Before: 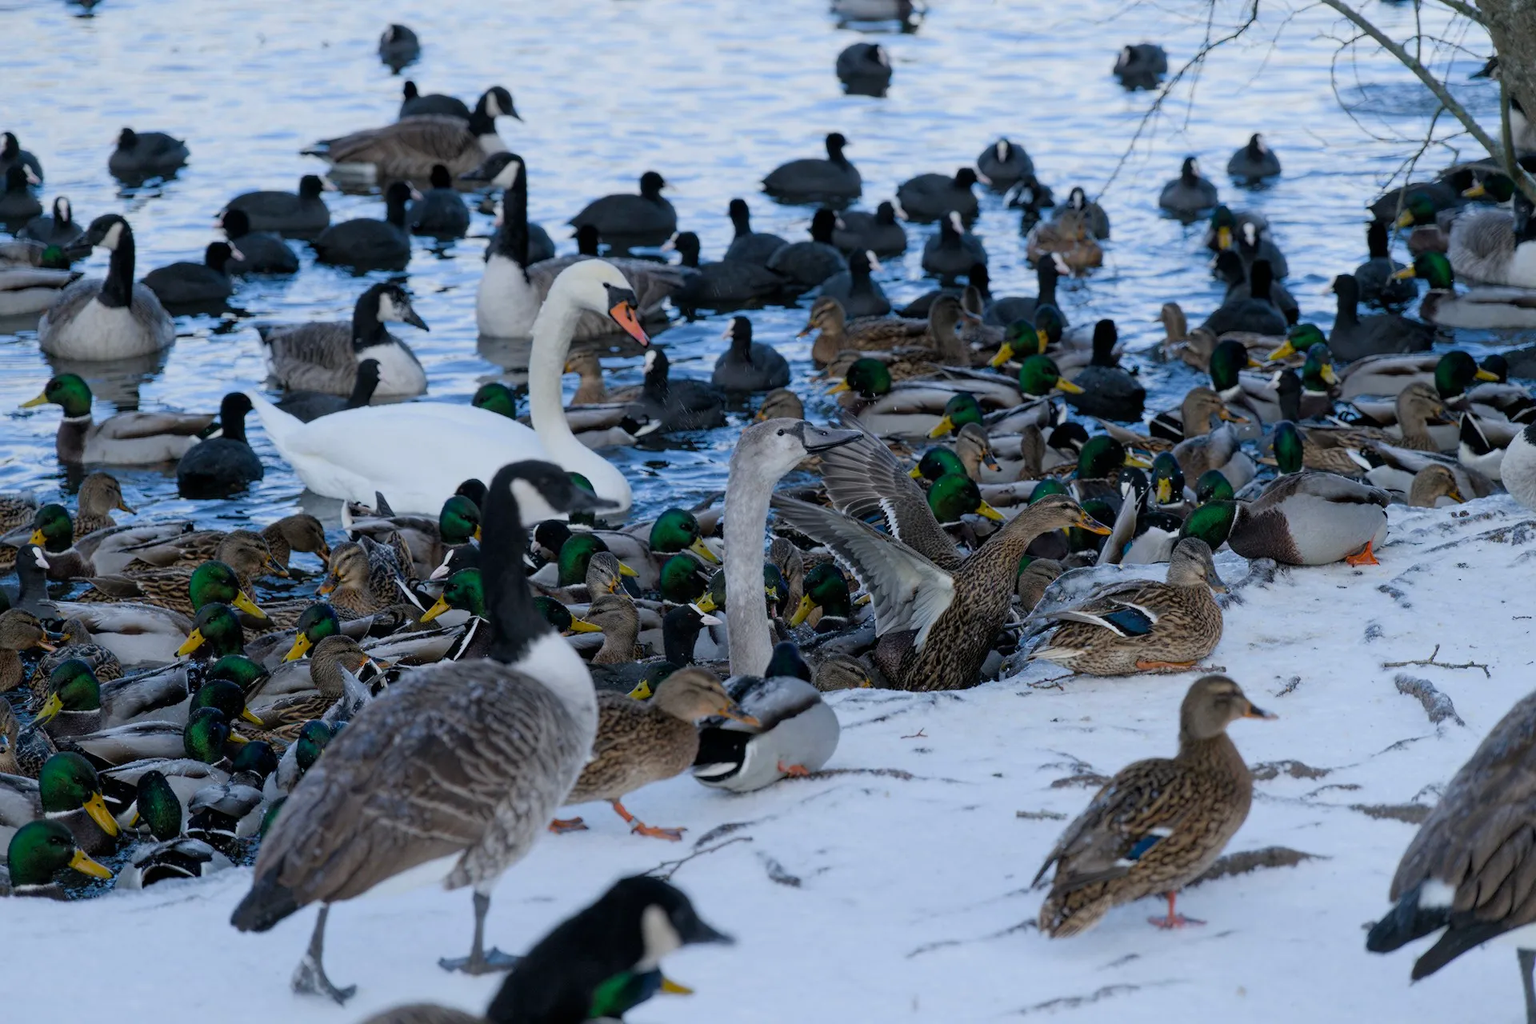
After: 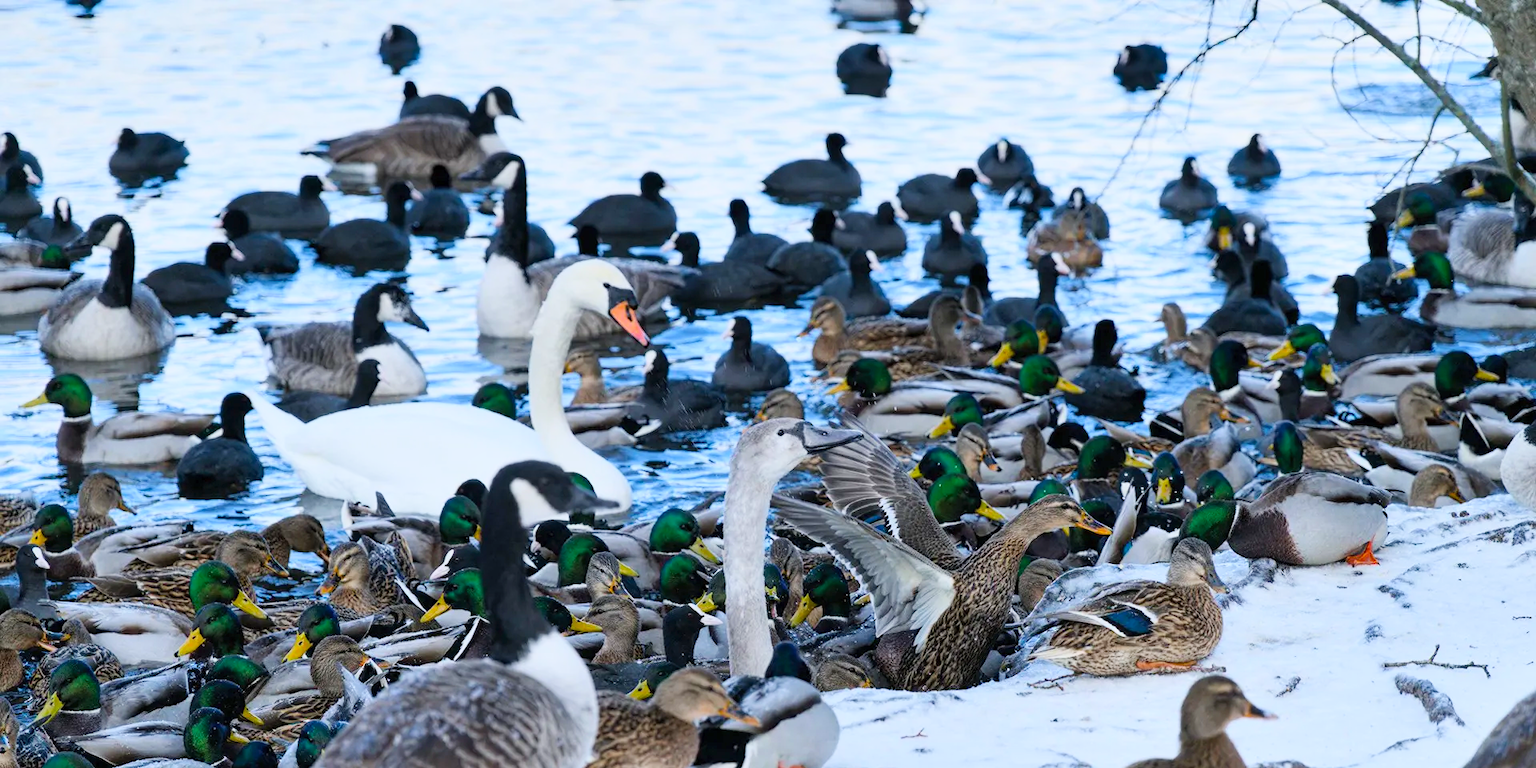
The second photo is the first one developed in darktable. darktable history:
crop: bottom 24.988%
shadows and highlights: soften with gaussian
base curve: curves: ch0 [(0, 0) (0.204, 0.334) (0.55, 0.733) (1, 1)], preserve colors none
contrast brightness saturation: contrast 0.2, brightness 0.16, saturation 0.22
